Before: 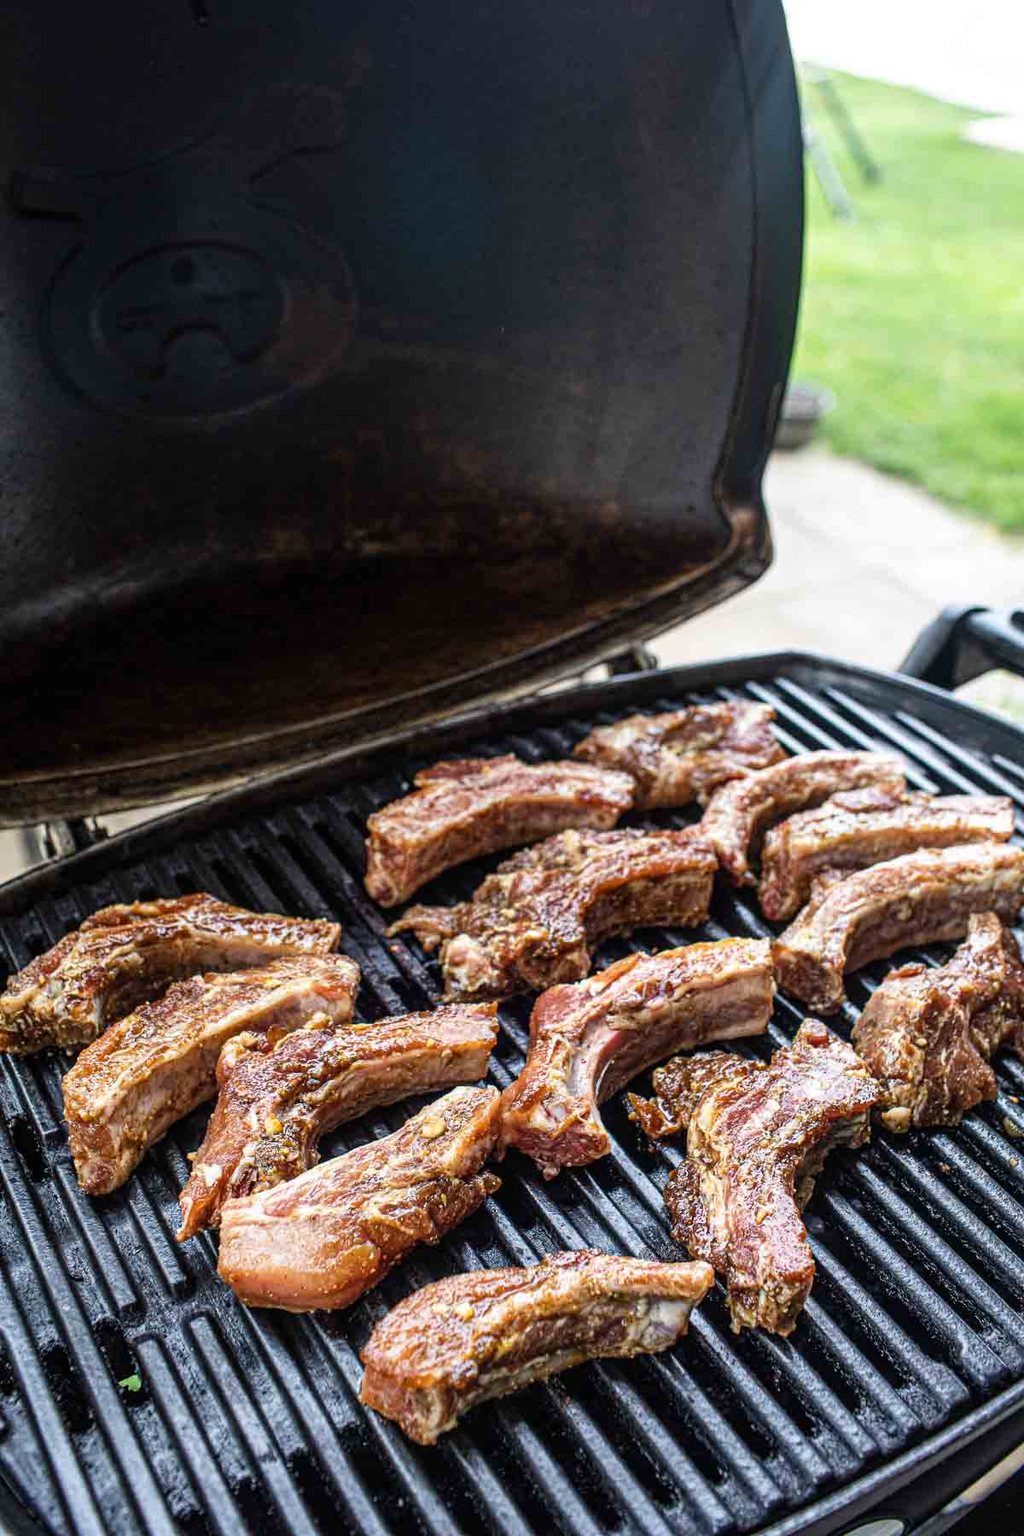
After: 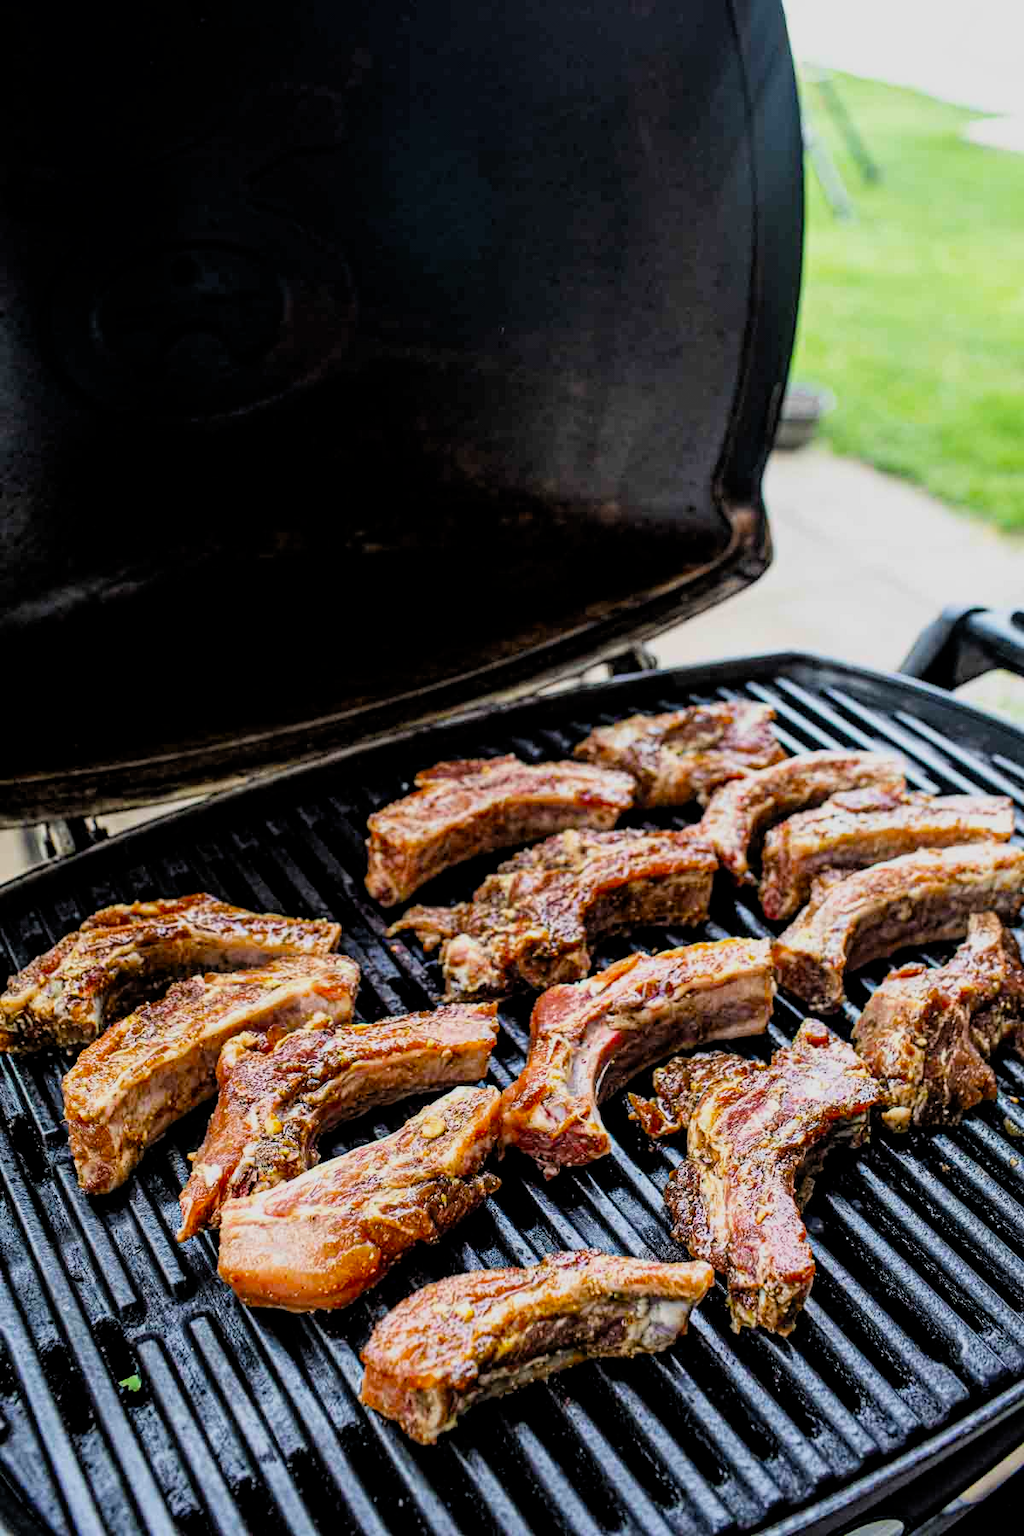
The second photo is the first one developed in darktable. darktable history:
filmic rgb: black relative exposure -7.75 EV, white relative exposure 4.4 EV, threshold 3 EV, target black luminance 0%, hardness 3.76, latitude 50.51%, contrast 1.074, highlights saturation mix 10%, shadows ↔ highlights balance -0.22%, color science v4 (2020), enable highlight reconstruction true
